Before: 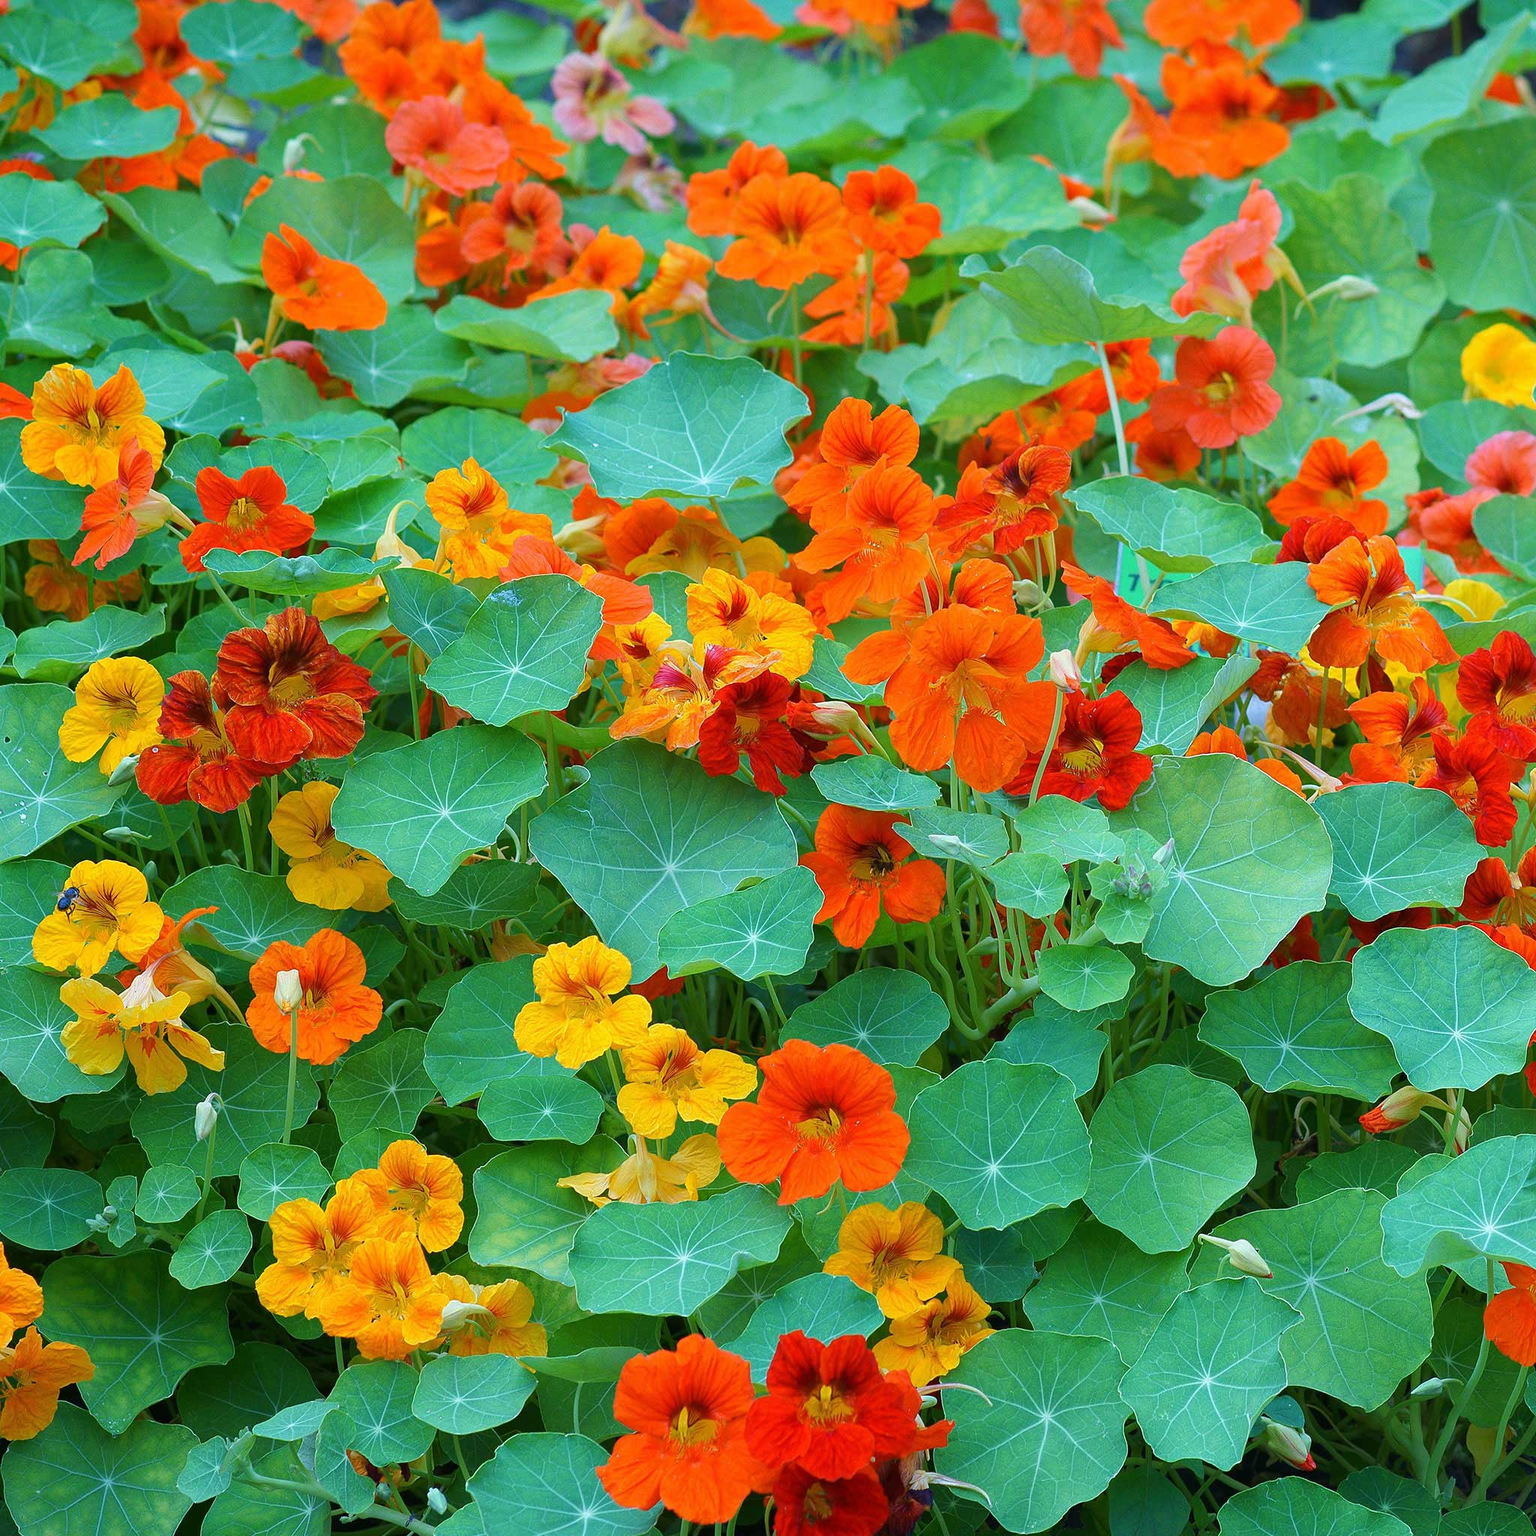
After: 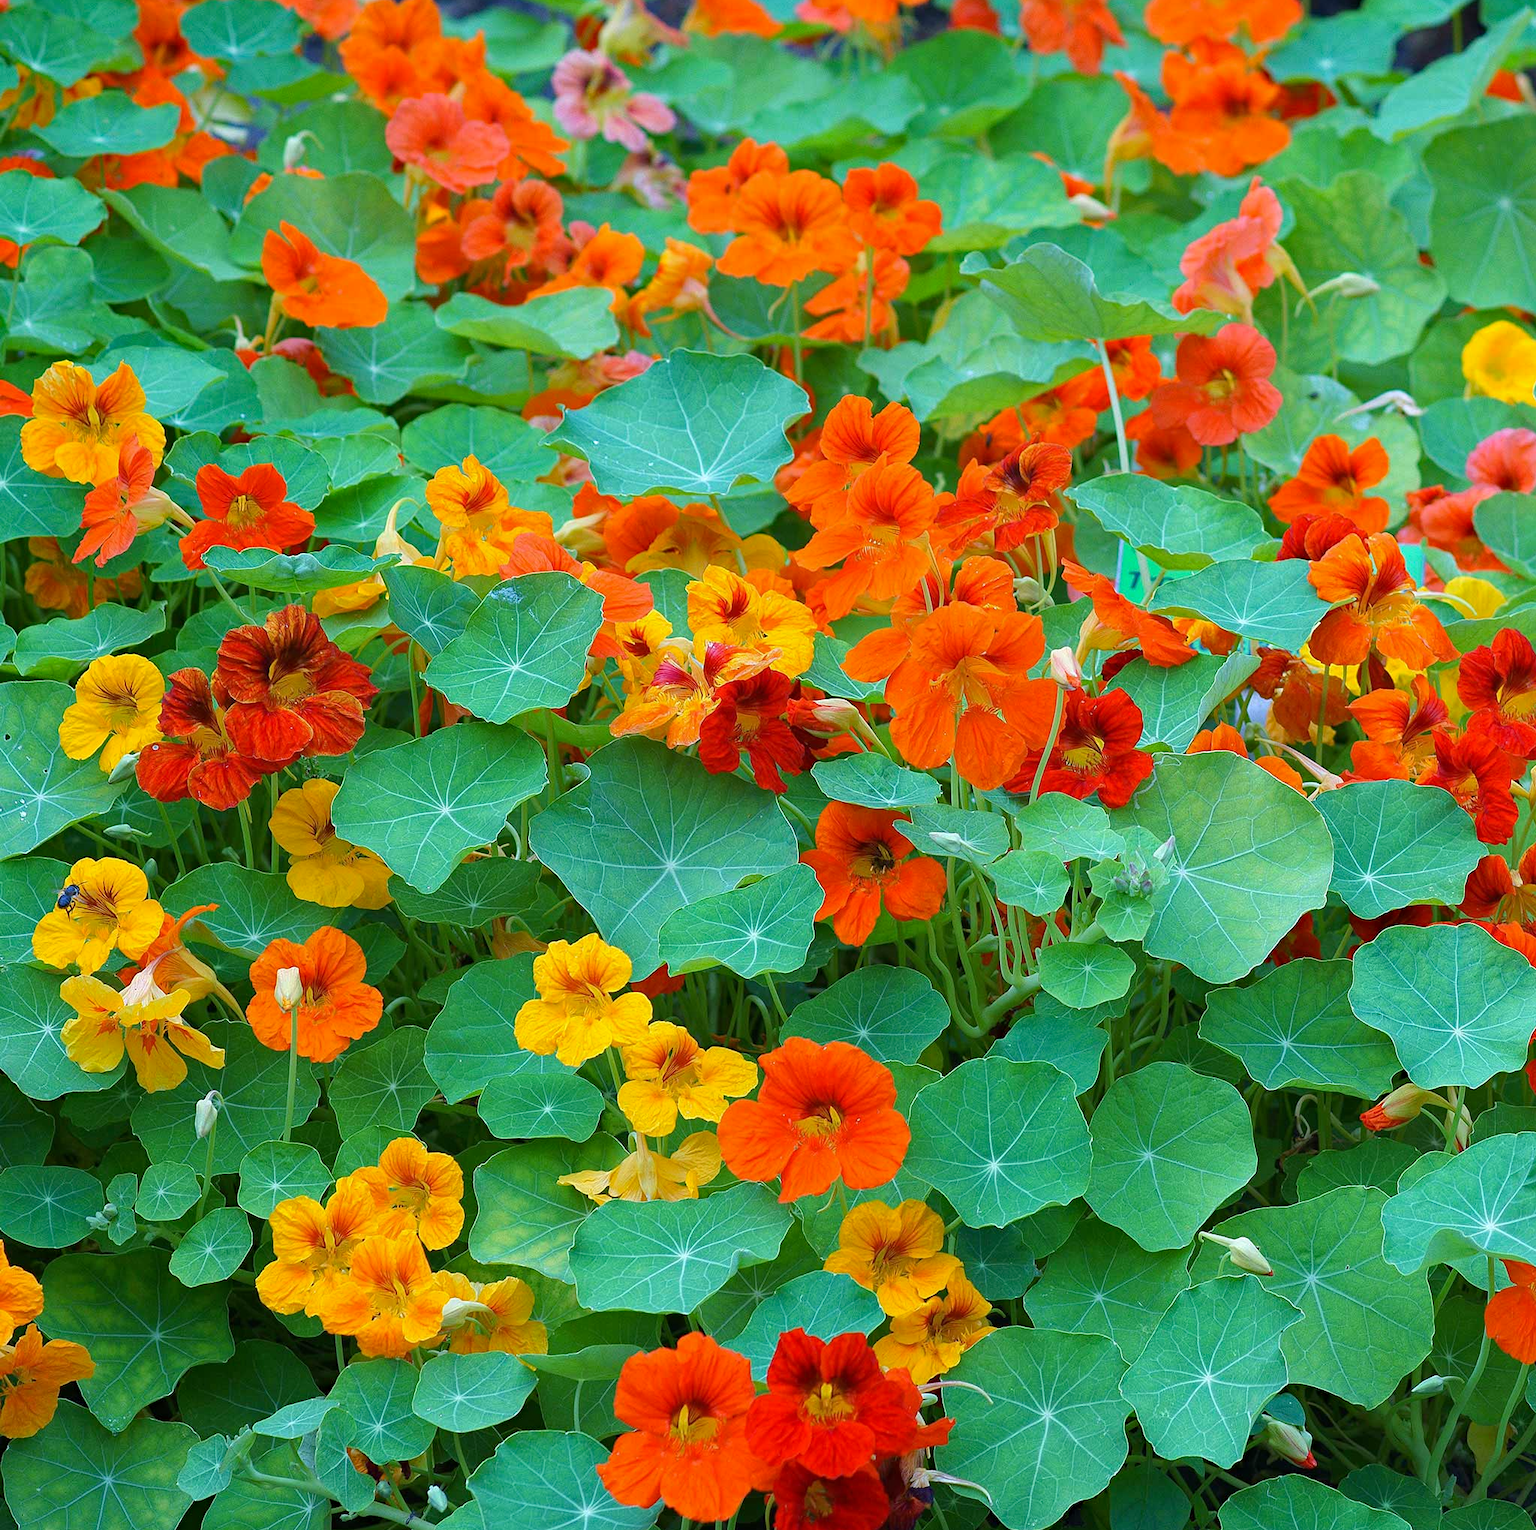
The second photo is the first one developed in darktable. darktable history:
crop: top 0.213%, bottom 0.158%
haze removal: compatibility mode true
